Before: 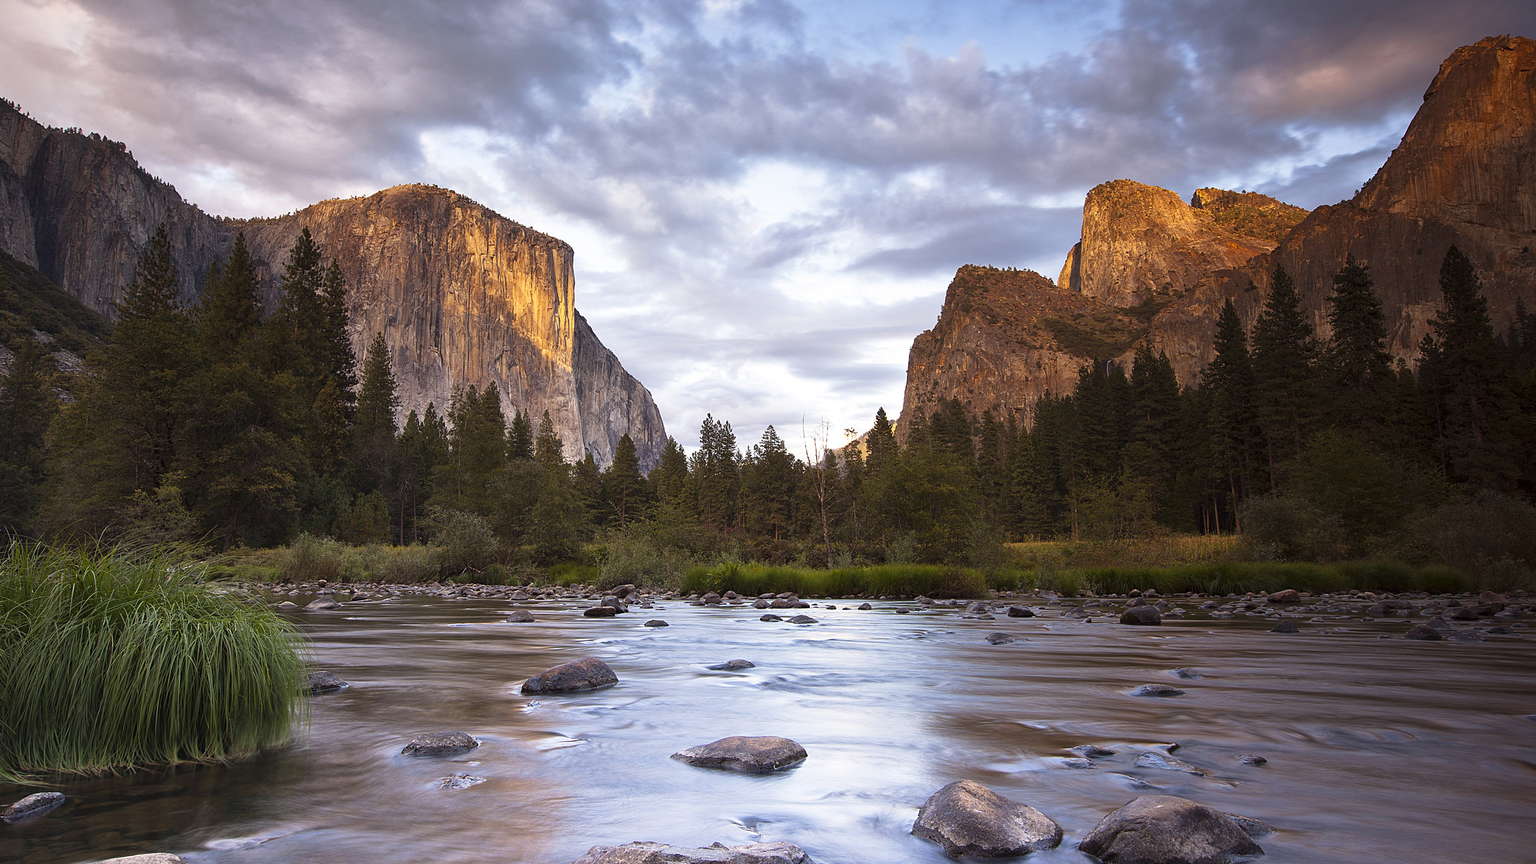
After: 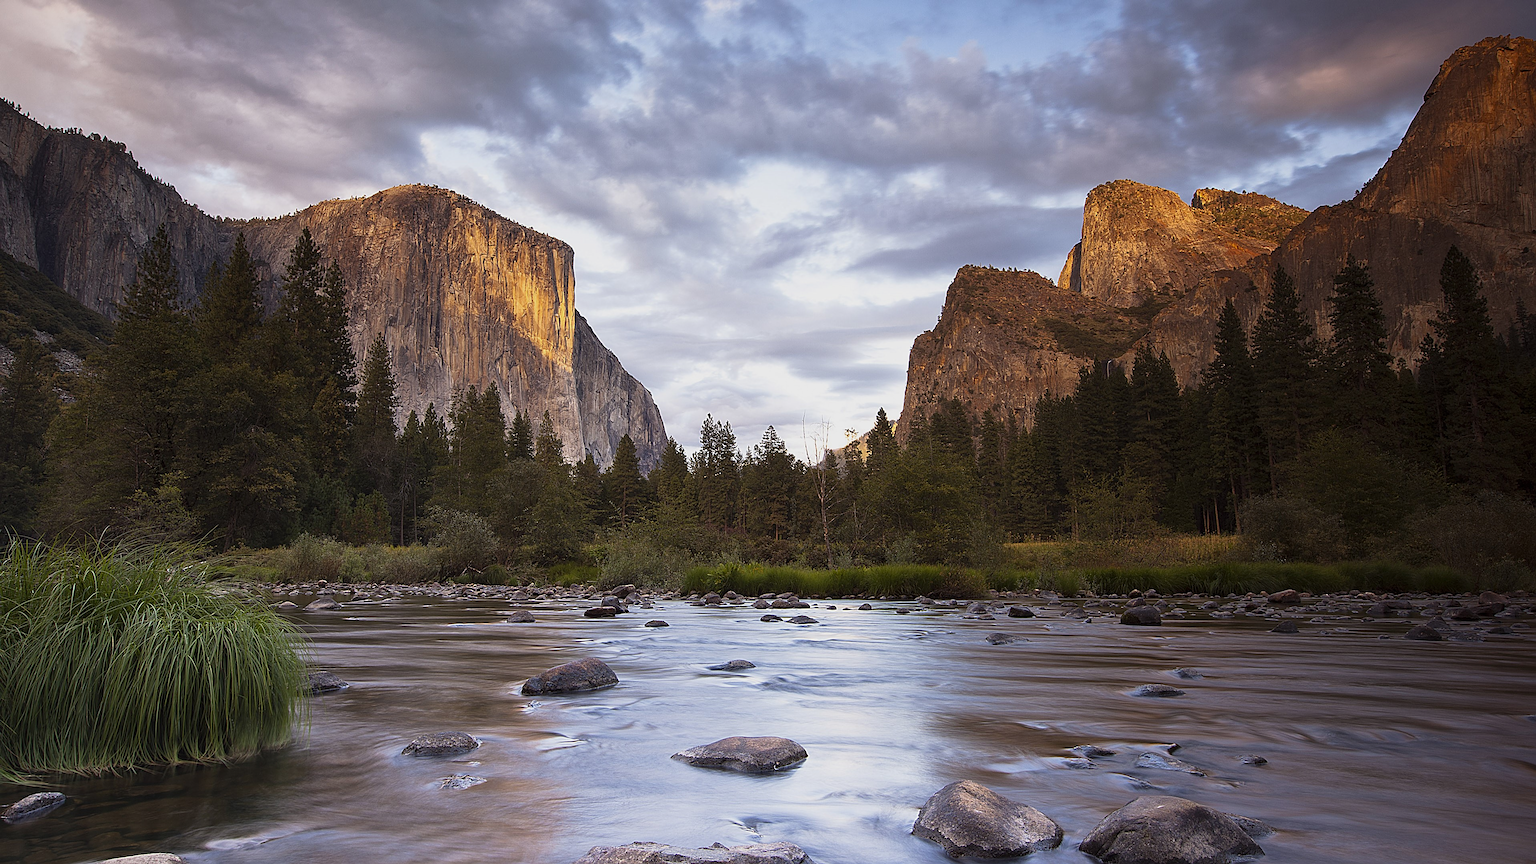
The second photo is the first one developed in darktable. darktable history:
sharpen: on, module defaults
exposure: exposure -0.293 EV, compensate exposure bias true, compensate highlight preservation false
